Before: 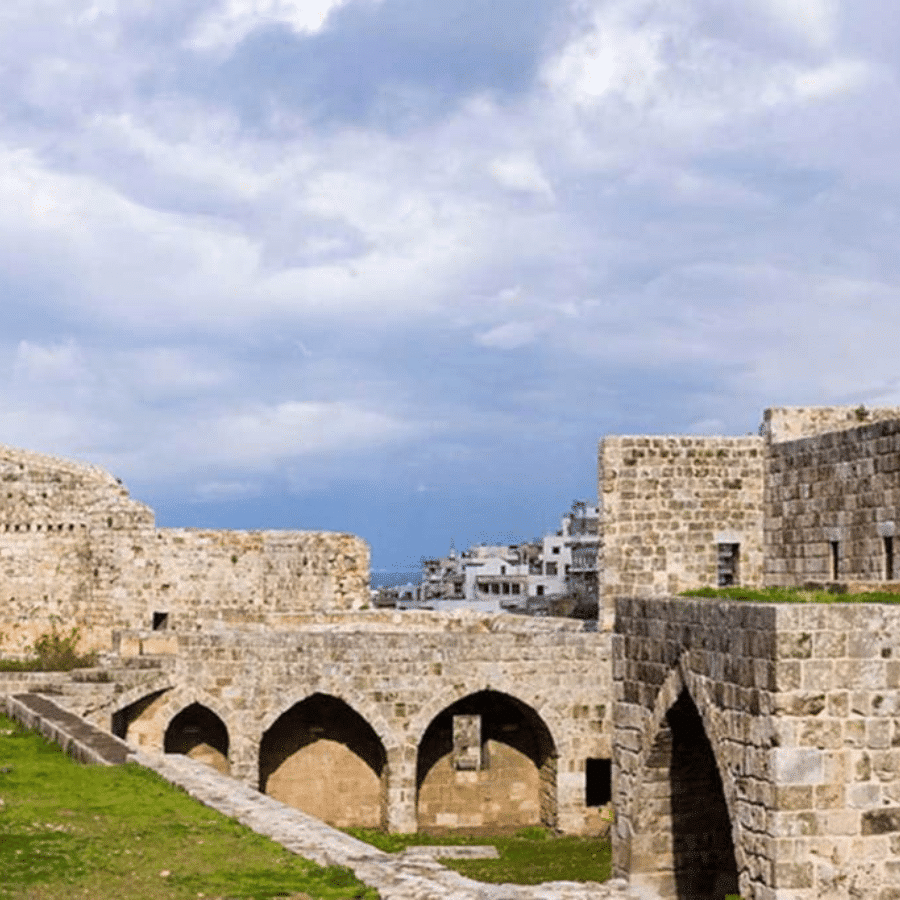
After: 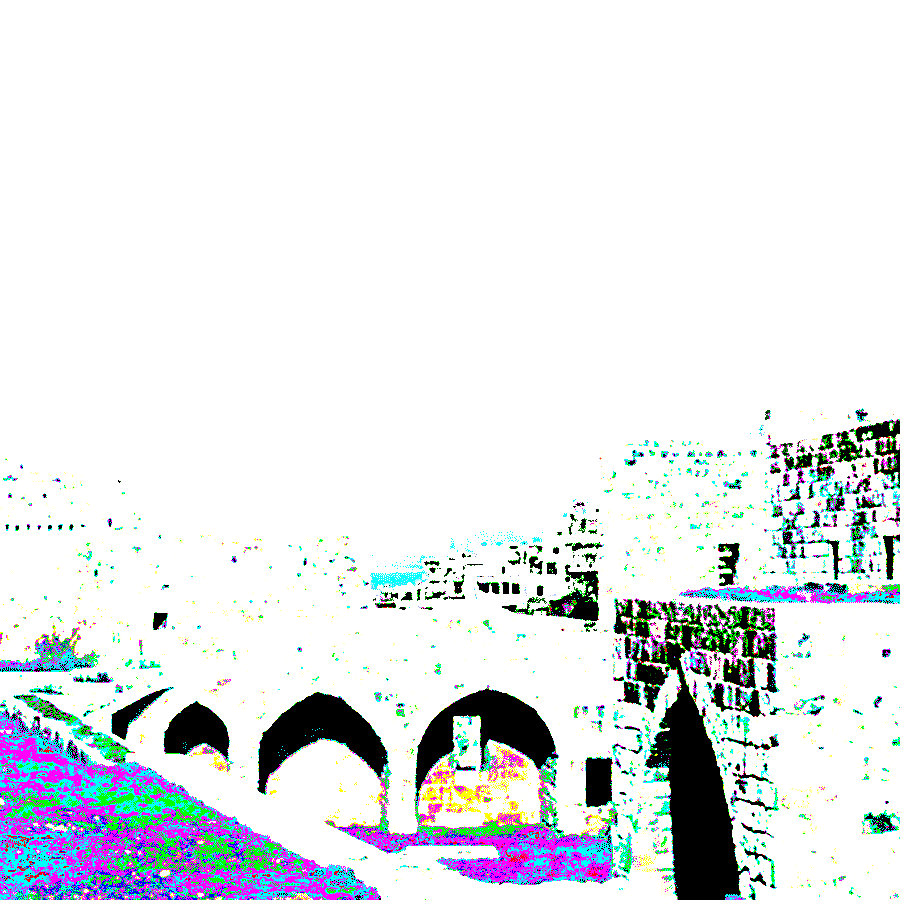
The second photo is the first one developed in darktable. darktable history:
color zones: curves: ch1 [(0.263, 0.53) (0.376, 0.287) (0.487, 0.512) (0.748, 0.547) (1, 0.513)]; ch2 [(0.262, 0.45) (0.751, 0.477)]
sharpen: on, module defaults
exposure: black level correction 0.099, exposure 2.954 EV, compensate highlight preservation false
tone equalizer: -8 EV -0.761 EV, -7 EV -0.667 EV, -6 EV -0.63 EV, -5 EV -0.417 EV, -3 EV 0.368 EV, -2 EV 0.6 EV, -1 EV 0.683 EV, +0 EV 0.724 EV, edges refinement/feathering 500, mask exposure compensation -1.57 EV, preserve details no
